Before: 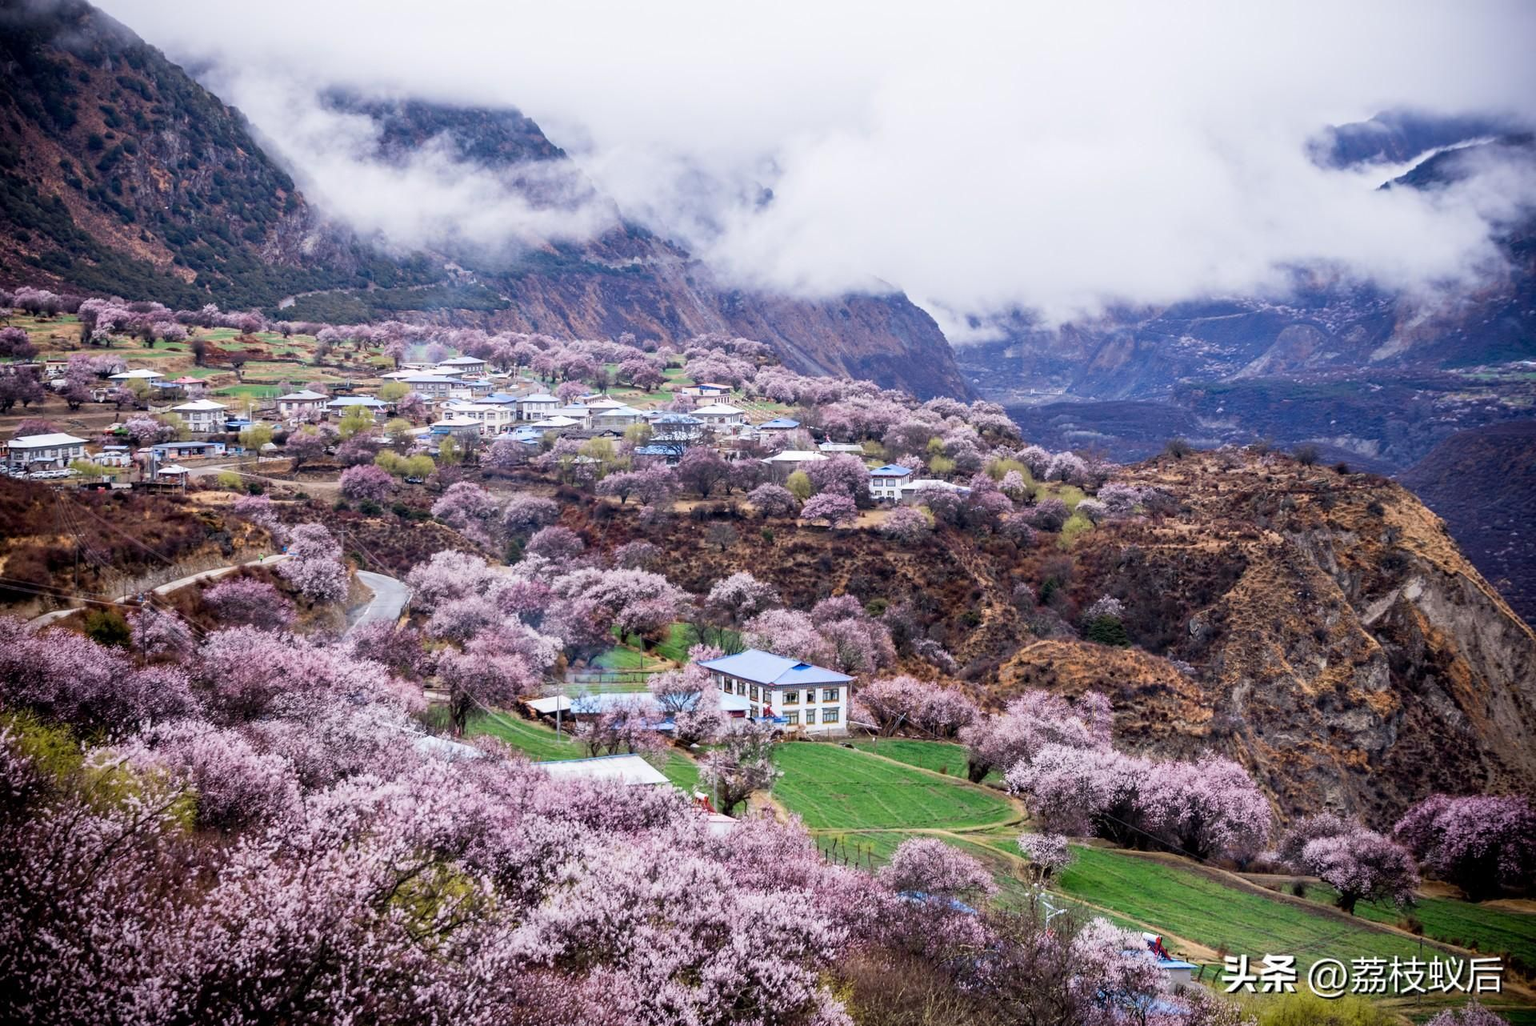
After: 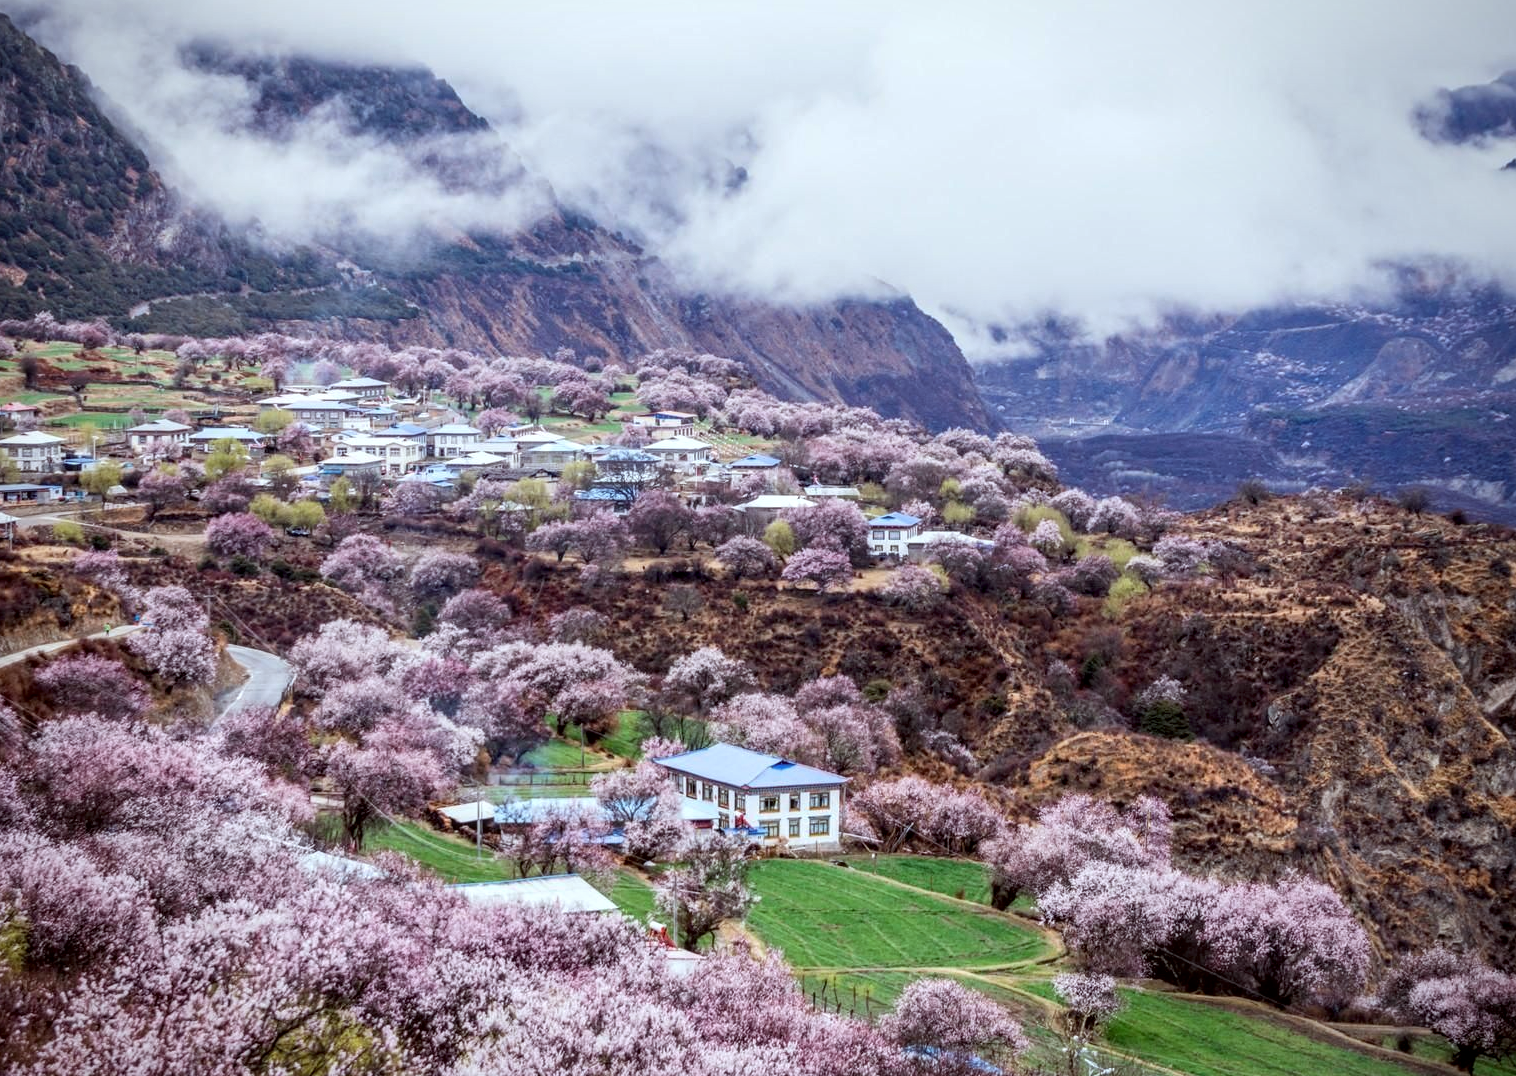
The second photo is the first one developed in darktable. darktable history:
crop: left 11.424%, top 5.374%, right 9.593%, bottom 10.681%
local contrast: on, module defaults
color correction: highlights a* -4.9, highlights b* -3.03, shadows a* 3.7, shadows b* 4.48
vignetting: fall-off start 75.05%, brightness -0.302, saturation -0.047, width/height ratio 1.08
